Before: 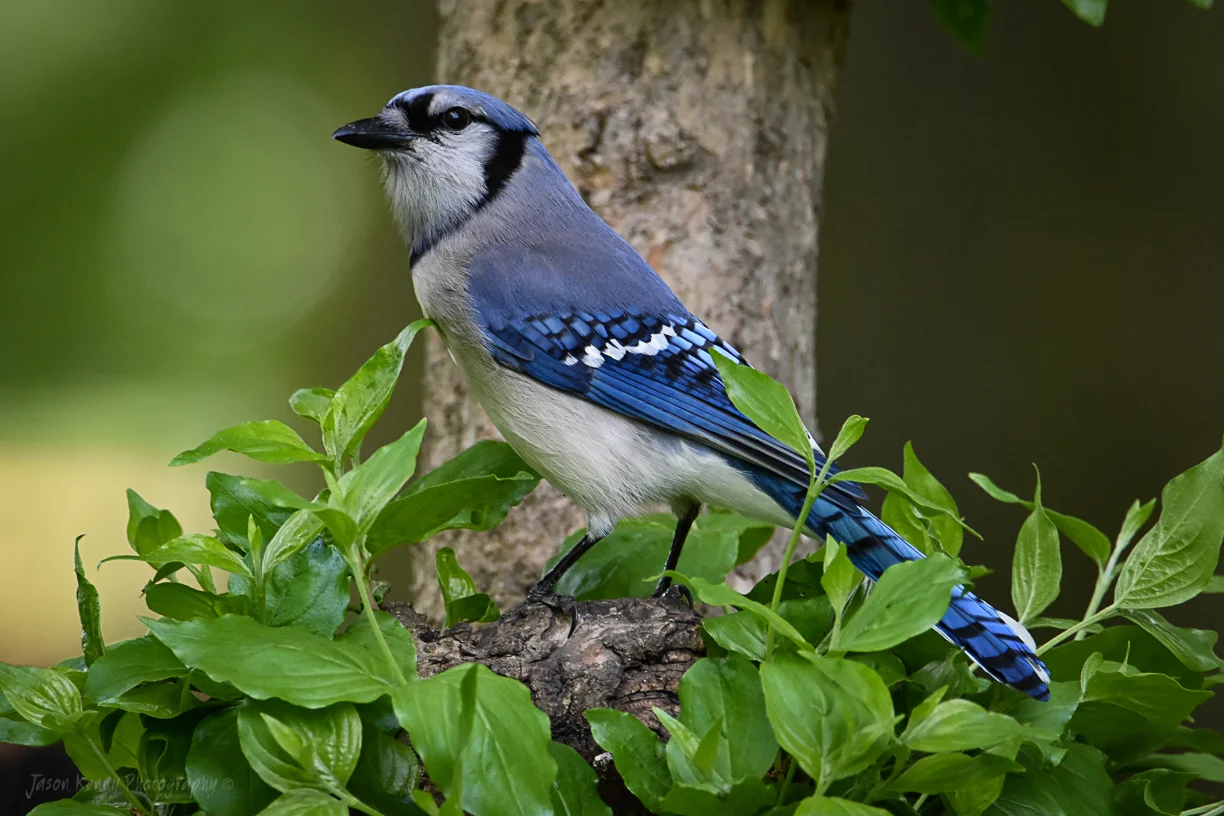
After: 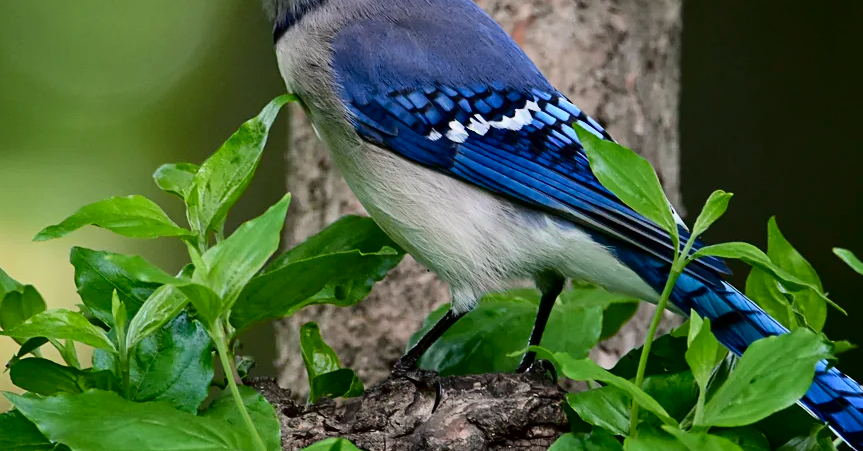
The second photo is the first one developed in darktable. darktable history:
shadows and highlights: shadows -30, highlights 30
tone curve: curves: ch0 [(0, 0) (0.068, 0.012) (0.183, 0.089) (0.341, 0.283) (0.547, 0.532) (0.828, 0.815) (1, 0.983)]; ch1 [(0, 0) (0.23, 0.166) (0.34, 0.308) (0.371, 0.337) (0.429, 0.411) (0.477, 0.462) (0.499, 0.5) (0.529, 0.537) (0.559, 0.582) (0.743, 0.798) (1, 1)]; ch2 [(0, 0) (0.431, 0.414) (0.498, 0.503) (0.524, 0.528) (0.568, 0.546) (0.6, 0.597) (0.634, 0.645) (0.728, 0.742) (1, 1)], color space Lab, independent channels, preserve colors none
crop: left 11.123%, top 27.61%, right 18.3%, bottom 17.034%
